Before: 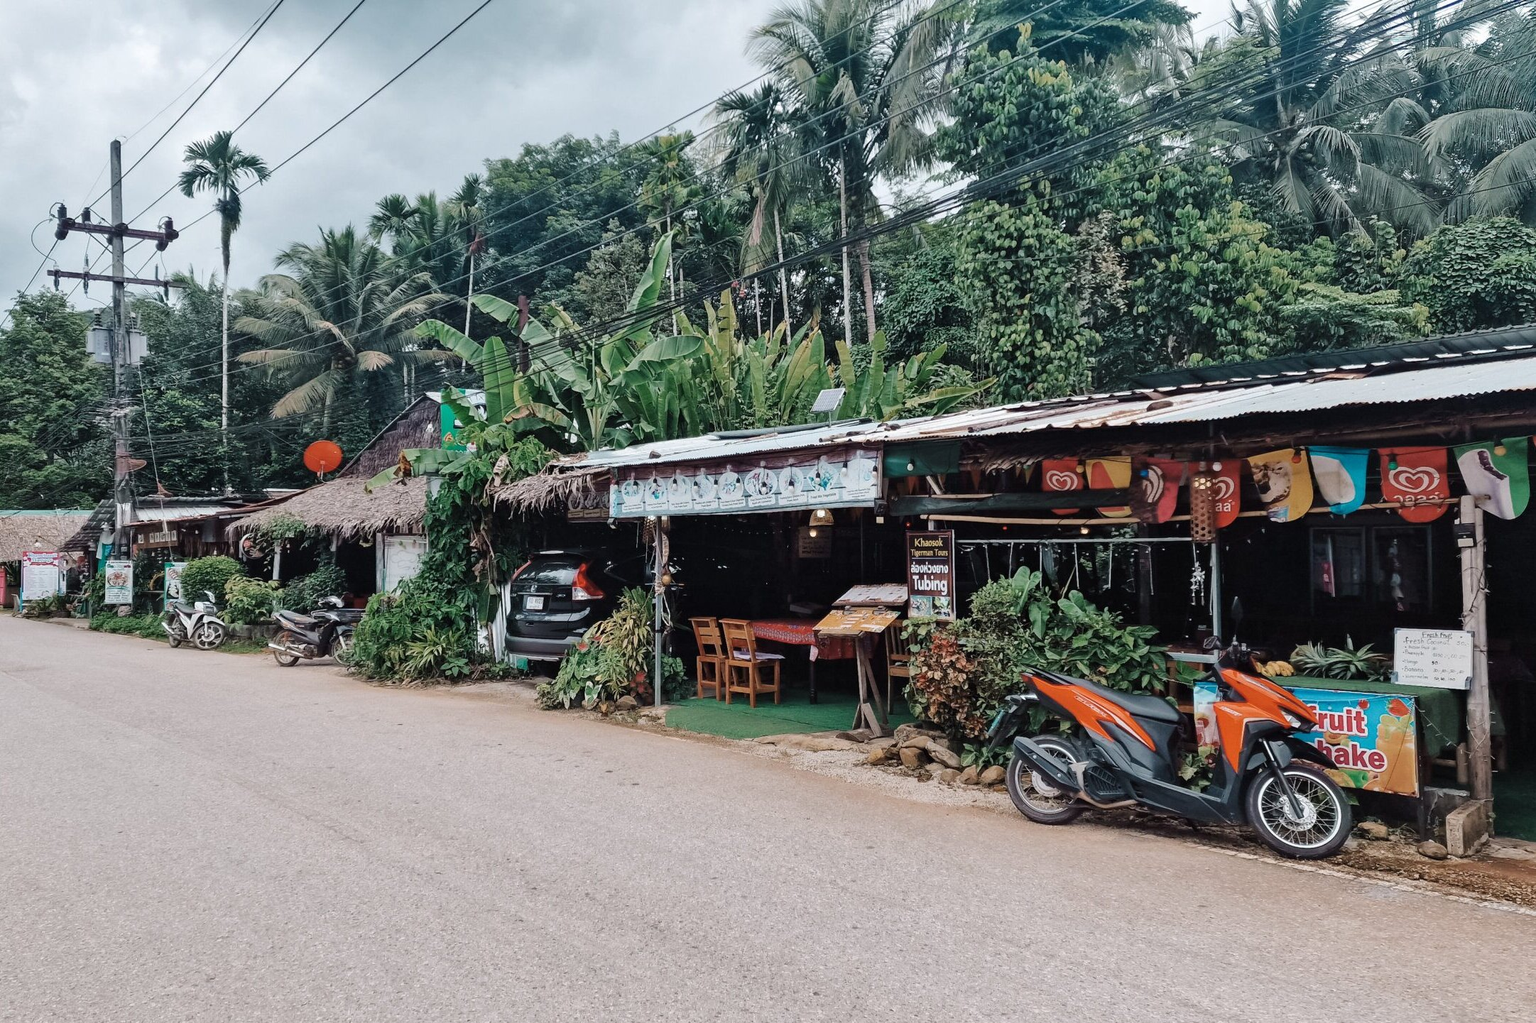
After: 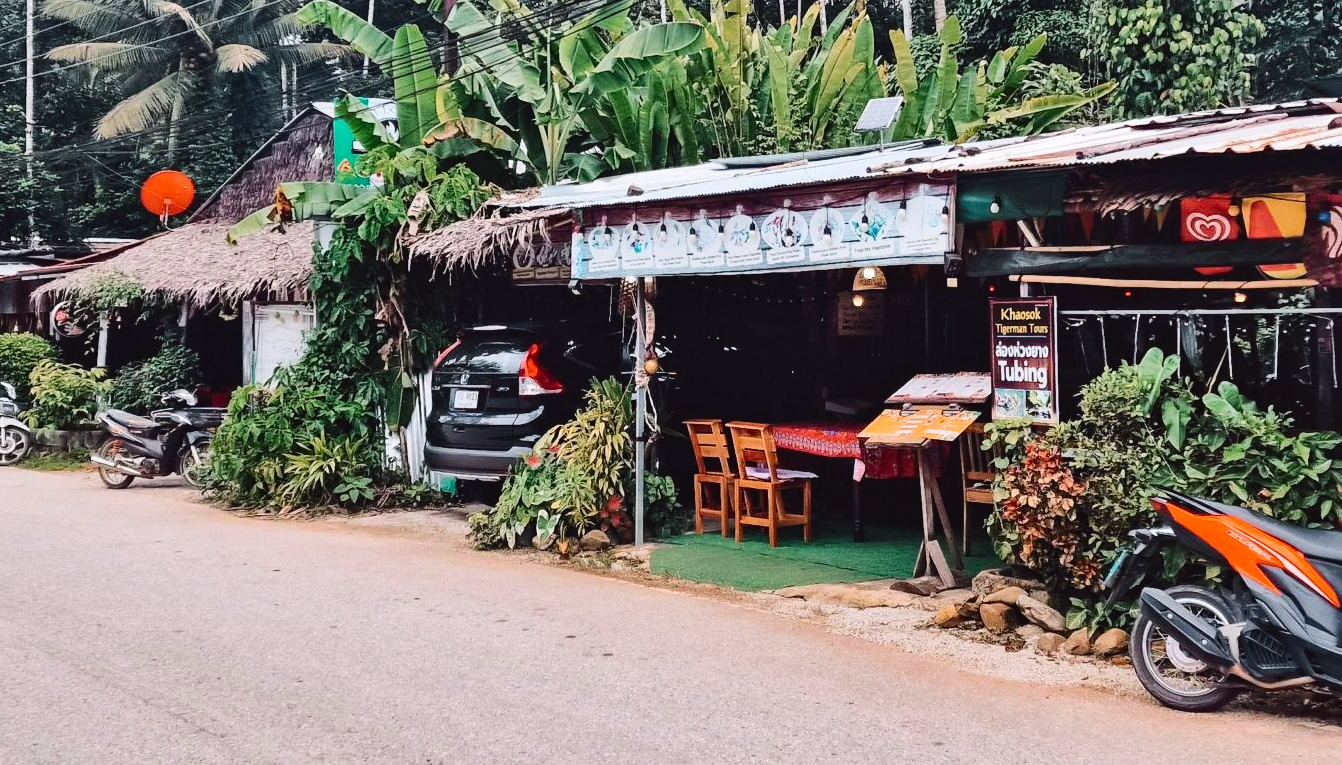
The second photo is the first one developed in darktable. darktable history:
tone curve: curves: ch0 [(0, 0.023) (0.103, 0.087) (0.295, 0.297) (0.445, 0.531) (0.553, 0.665) (0.735, 0.843) (0.994, 1)]; ch1 [(0, 0) (0.414, 0.395) (0.447, 0.447) (0.485, 0.495) (0.512, 0.523) (0.542, 0.581) (0.581, 0.632) (0.646, 0.715) (1, 1)]; ch2 [(0, 0) (0.369, 0.388) (0.449, 0.431) (0.478, 0.471) (0.516, 0.517) (0.579, 0.624) (0.674, 0.775) (1, 1)], color space Lab, independent channels, preserve colors none
shadows and highlights: soften with gaussian
crop: left 13.312%, top 31.28%, right 24.627%, bottom 15.582%
